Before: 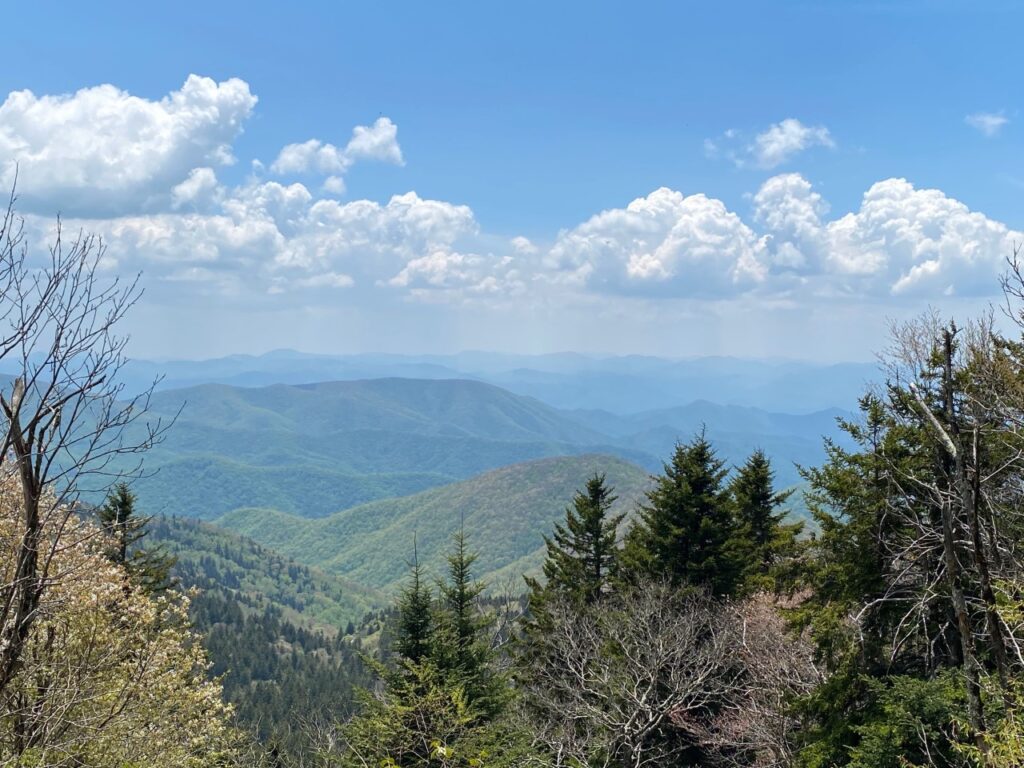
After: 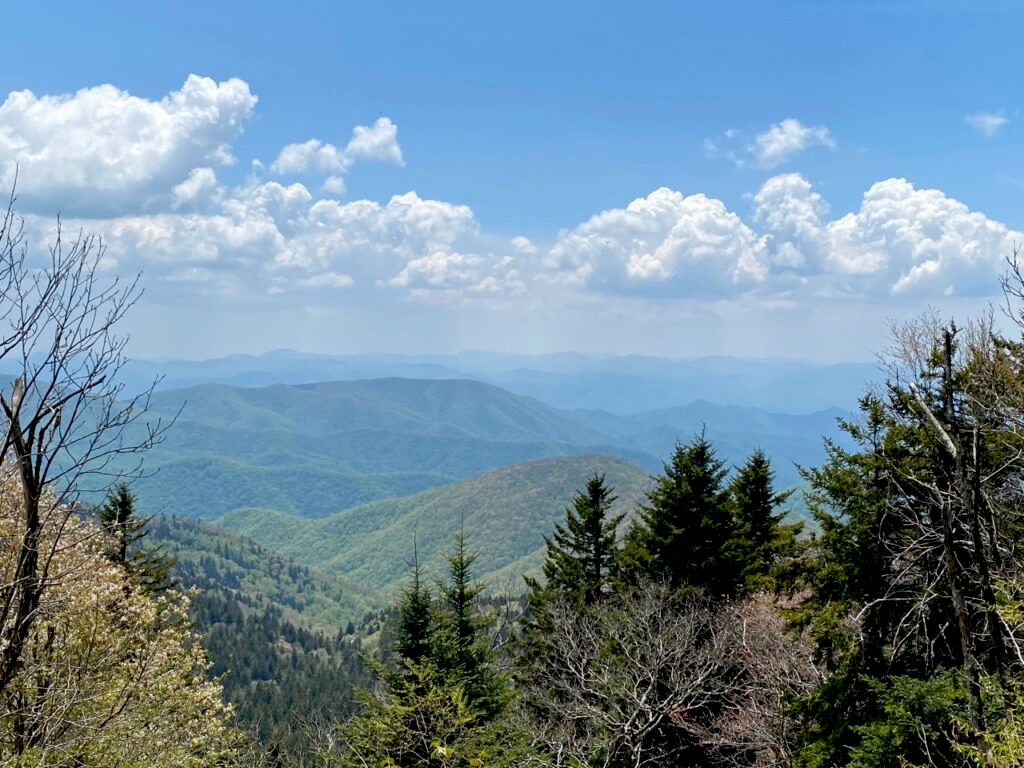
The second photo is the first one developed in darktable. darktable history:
exposure: black level correction 0.017, exposure -0.007 EV, compensate highlight preservation false
